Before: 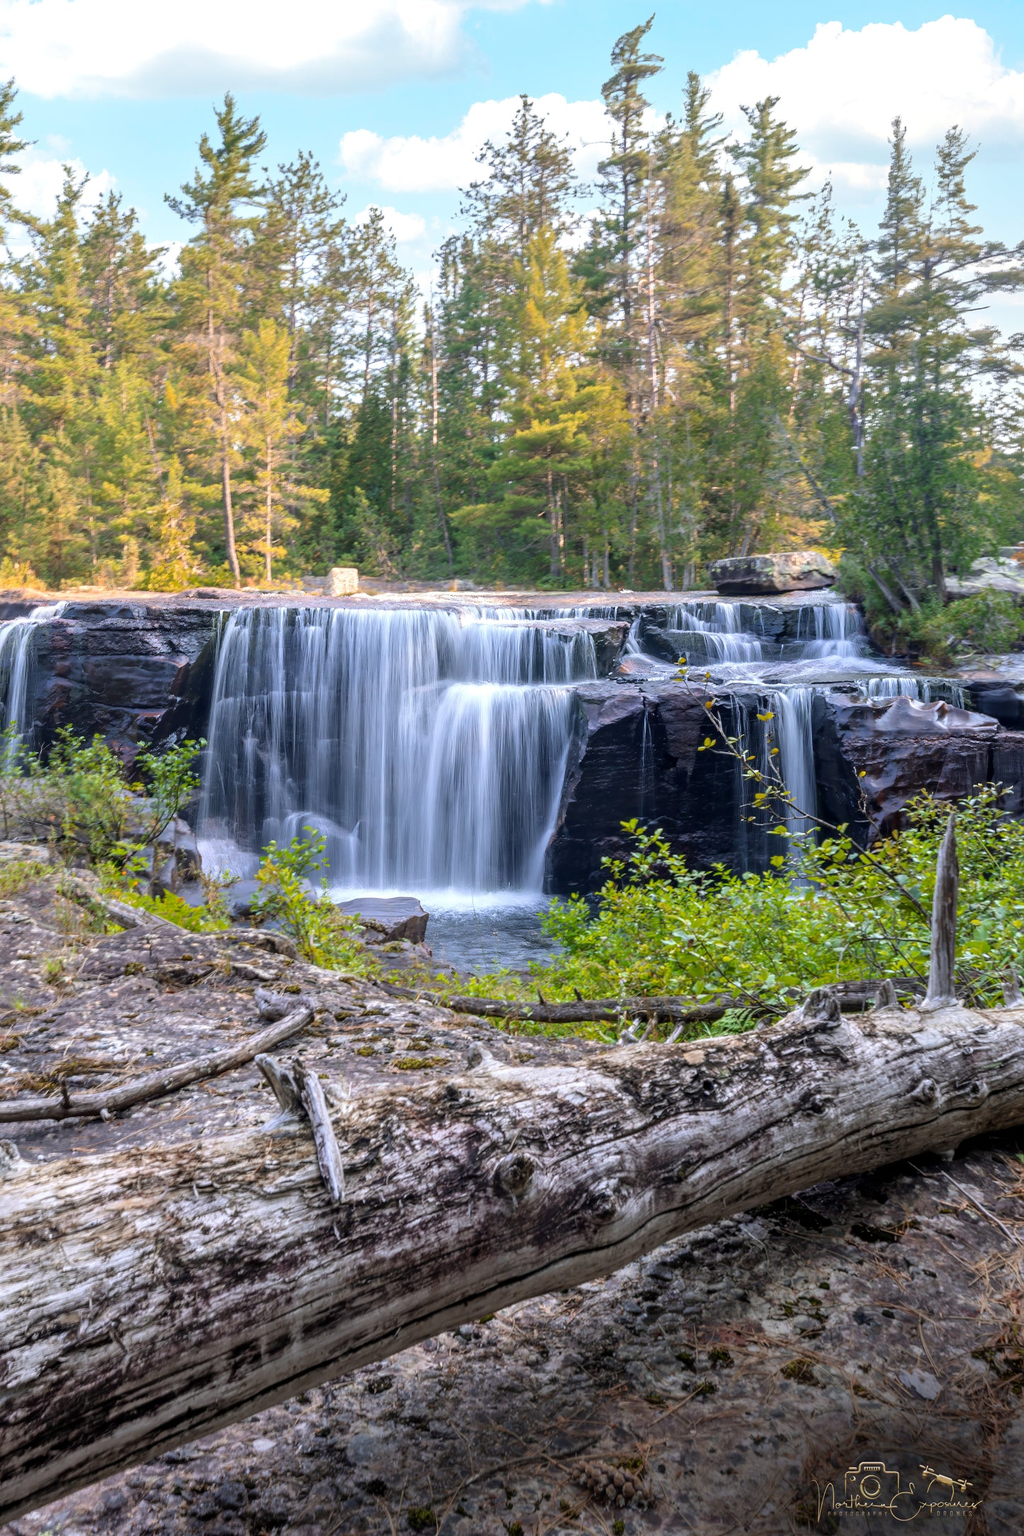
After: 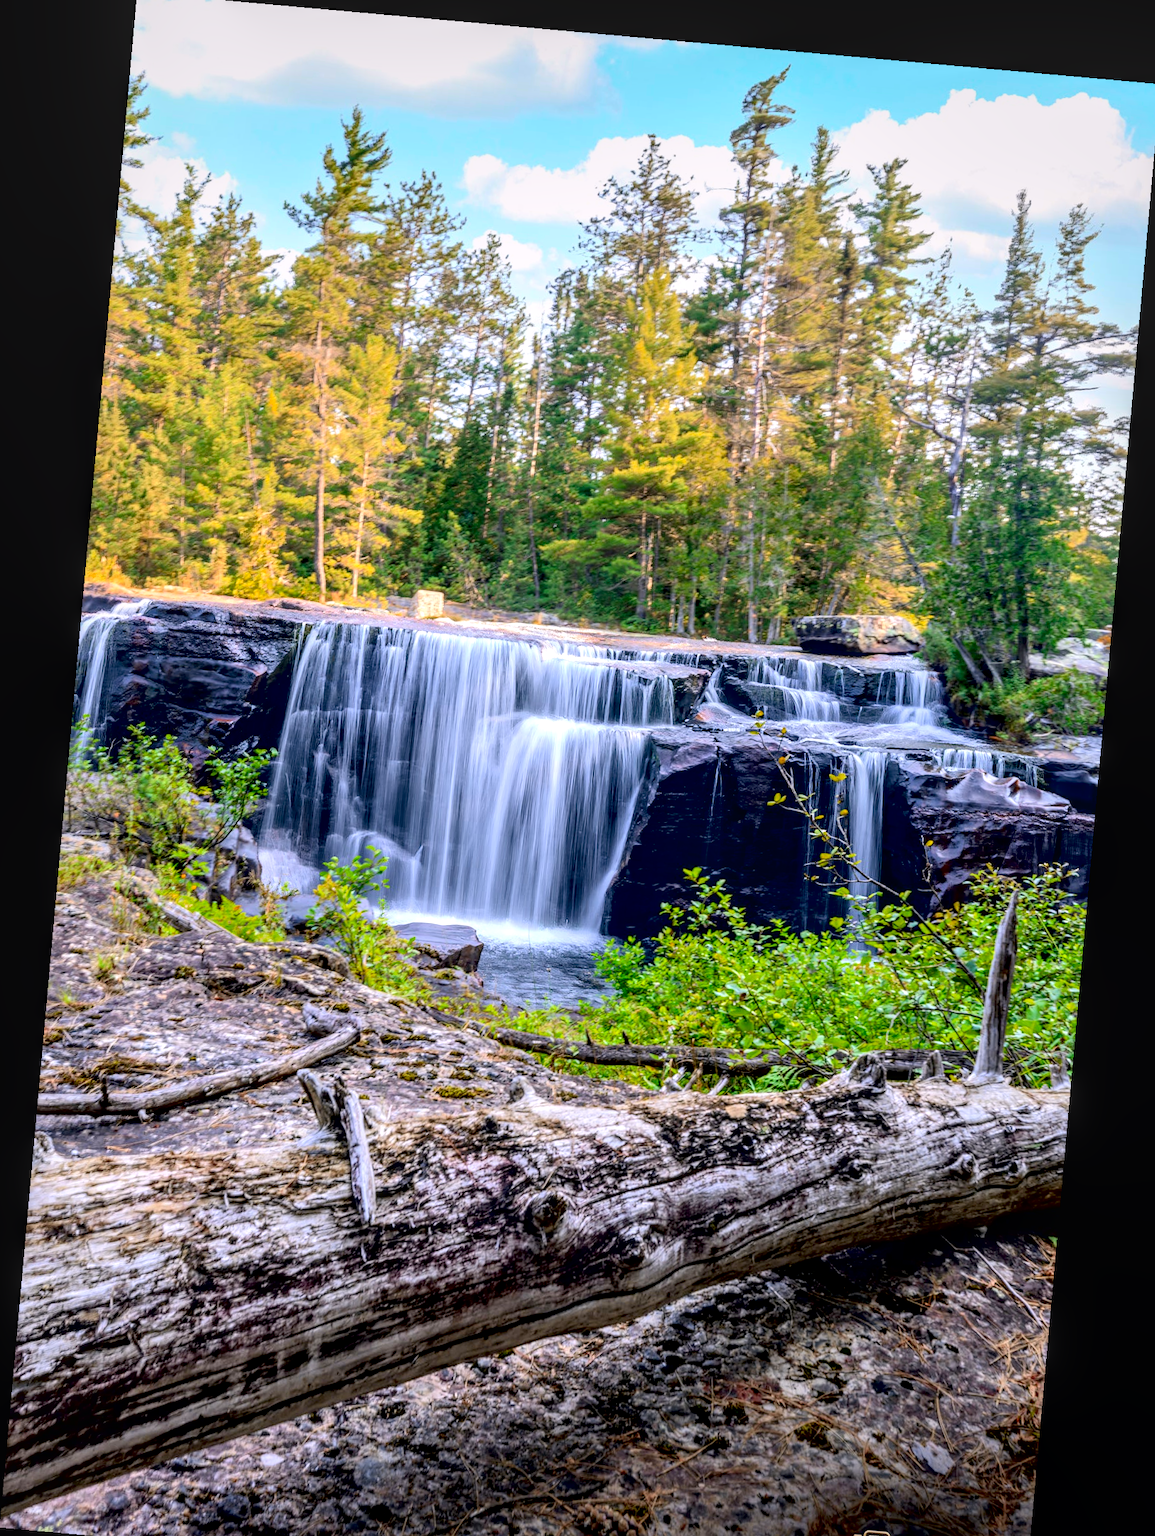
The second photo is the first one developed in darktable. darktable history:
exposure: black level correction 0.012, compensate highlight preservation false
local contrast: detail 130%
white balance: red 0.982, blue 1.018
tone curve: curves: ch0 [(0, 0.013) (0.054, 0.018) (0.205, 0.191) (0.289, 0.292) (0.39, 0.424) (0.493, 0.551) (0.666, 0.743) (0.795, 0.841) (1, 0.998)]; ch1 [(0, 0) (0.385, 0.343) (0.439, 0.415) (0.494, 0.495) (0.501, 0.501) (0.51, 0.509) (0.548, 0.554) (0.586, 0.601) (0.66, 0.687) (0.783, 0.804) (1, 1)]; ch2 [(0, 0) (0.304, 0.31) (0.403, 0.399) (0.441, 0.428) (0.47, 0.469) (0.498, 0.496) (0.524, 0.538) (0.566, 0.579) (0.633, 0.665) (0.7, 0.711) (1, 1)], color space Lab, independent channels, preserve colors none
color correction: highlights a* 3.22, highlights b* 1.93, saturation 1.19
crop: top 0.448%, right 0.264%, bottom 5.045%
rotate and perspective: rotation 5.12°, automatic cropping off
